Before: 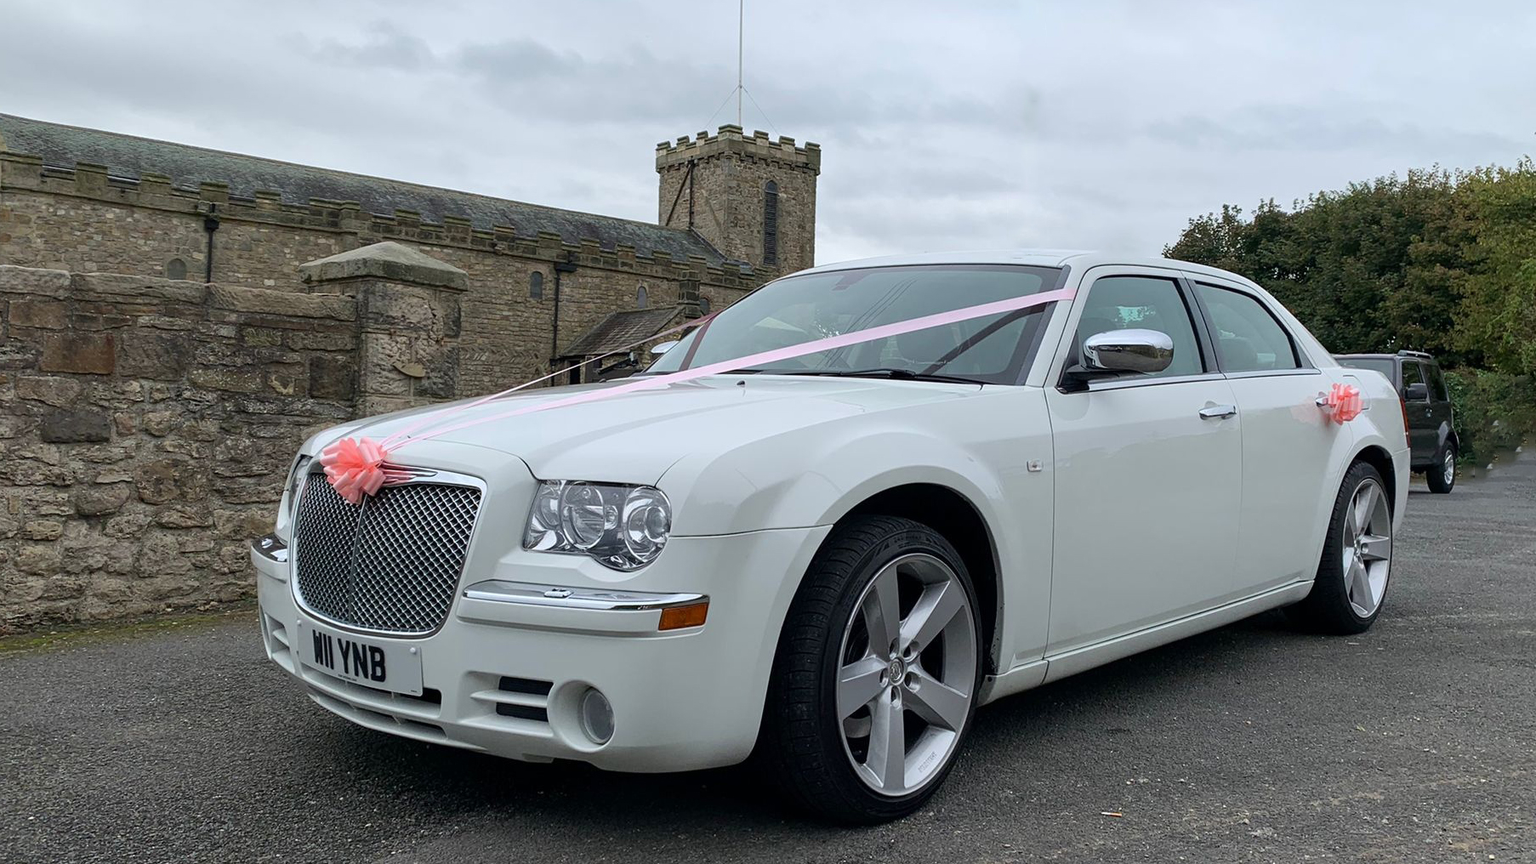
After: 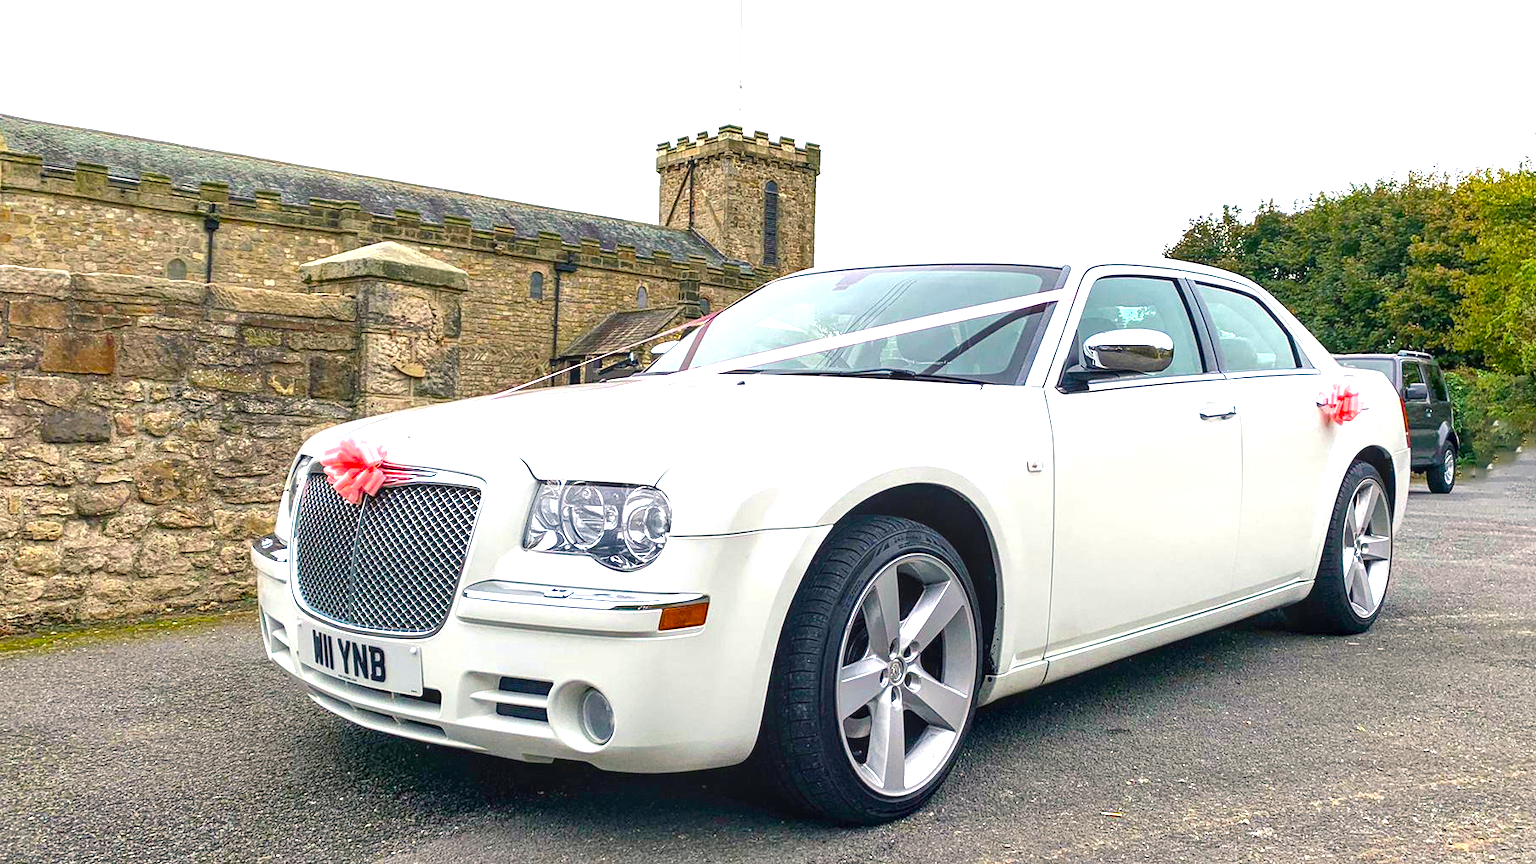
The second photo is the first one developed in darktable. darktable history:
color balance rgb: highlights gain › chroma 2.988%, highlights gain › hue 60.12°, perceptual saturation grading › global saturation 36.52%, perceptual saturation grading › shadows 34.593%, perceptual brilliance grading › global brilliance 9.583%, perceptual brilliance grading › shadows 15.639%, global vibrance 25.266%
shadows and highlights: shadows 37.05, highlights -26.89, soften with gaussian
local contrast: on, module defaults
exposure: black level correction 0, exposure 1.126 EV, compensate exposure bias true, compensate highlight preservation false
